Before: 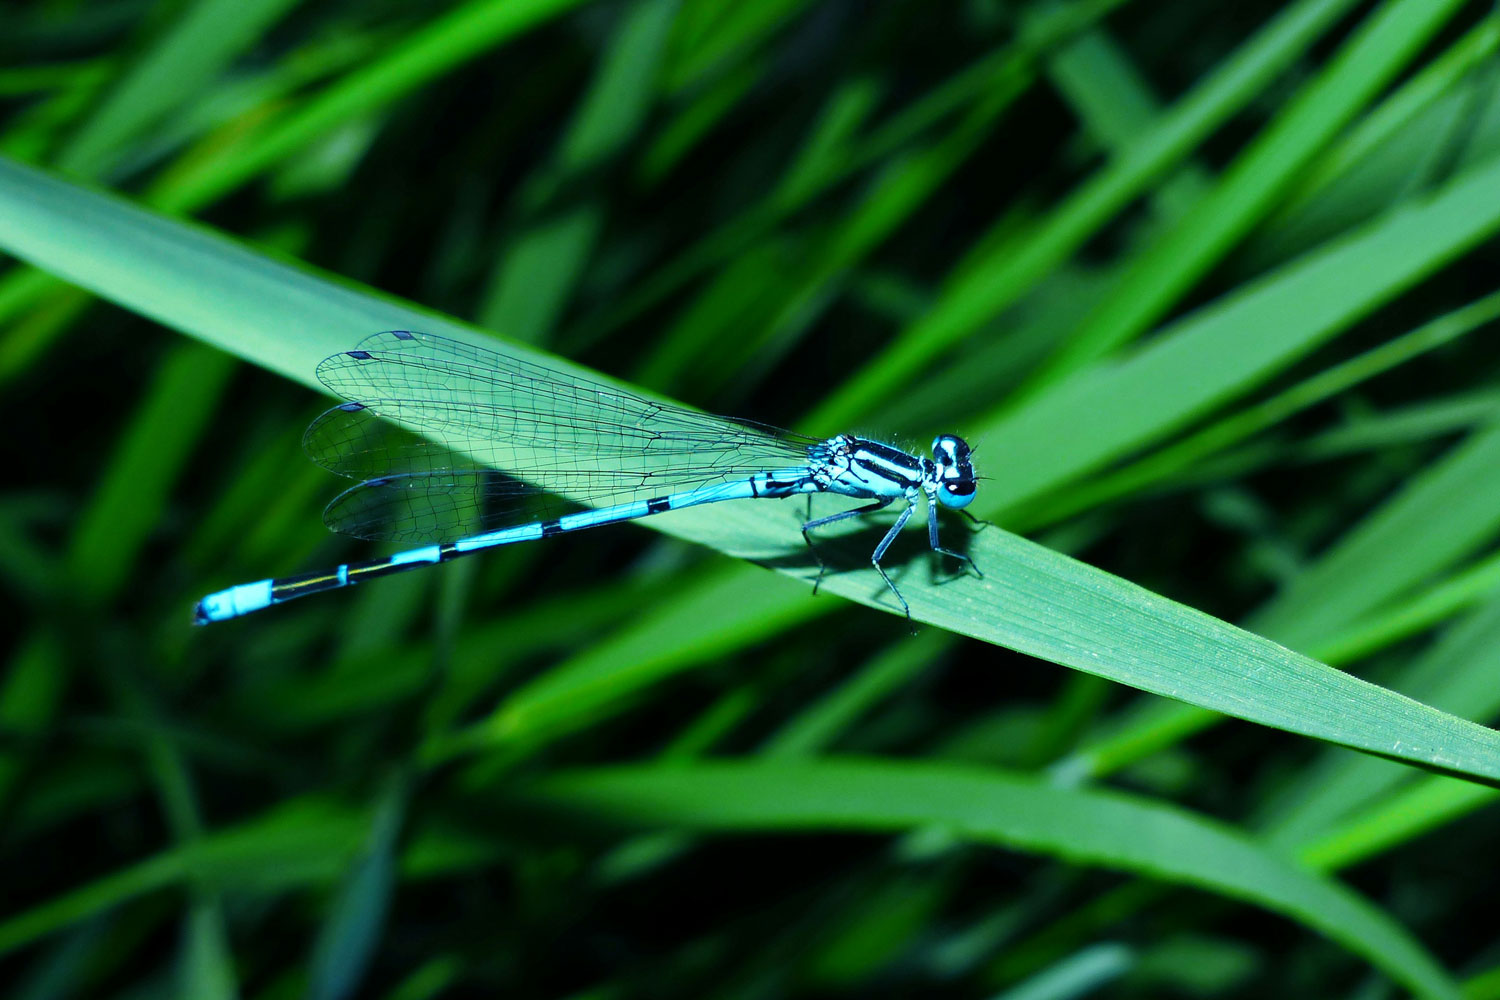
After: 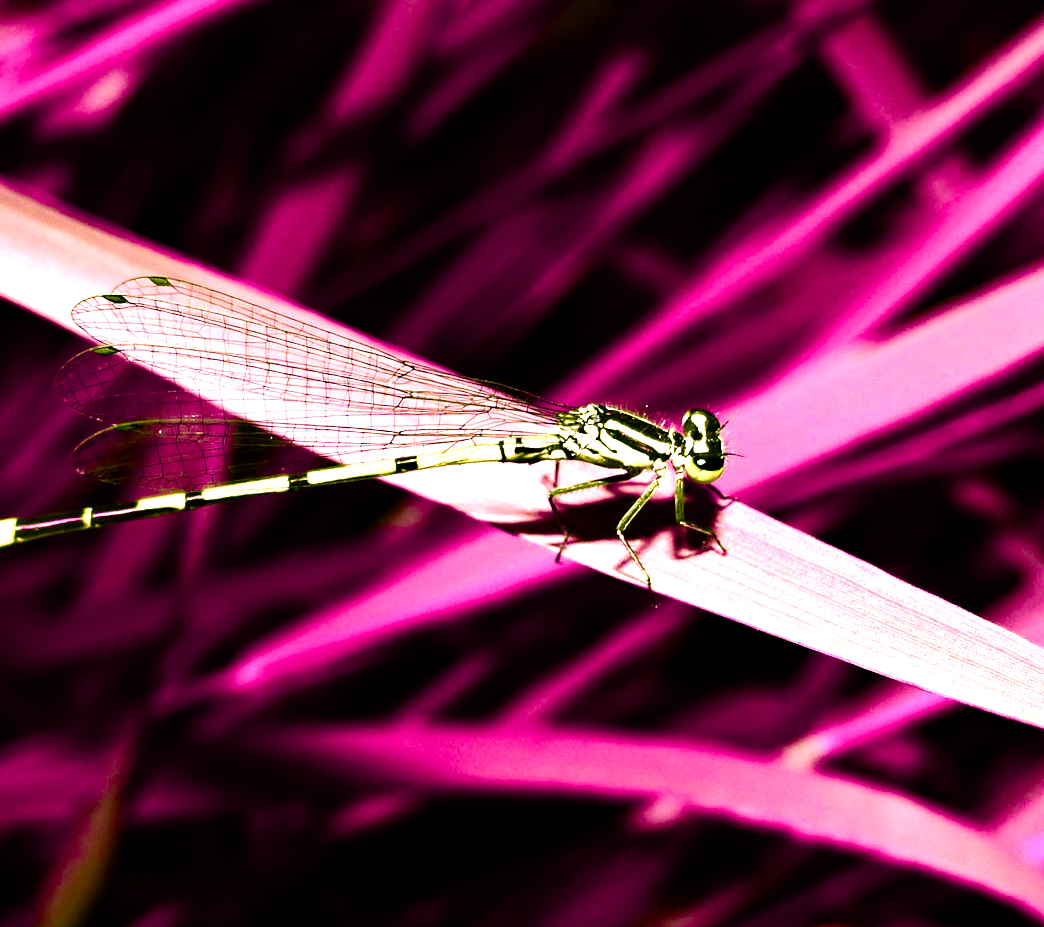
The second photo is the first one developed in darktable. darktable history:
exposure: black level correction 0, exposure 0.7 EV, compensate exposure bias true, compensate highlight preservation false
color balance rgb: perceptual saturation grading › global saturation 0.214%, perceptual saturation grading › mid-tones 6.116%, perceptual saturation grading › shadows 72.425%, hue shift -149.78°, contrast 35.135%, saturation formula JzAzBz (2021)
crop and rotate: angle -3.01°, left 14.257%, top 0.043%, right 10.76%, bottom 0.064%
haze removal: compatibility mode true, adaptive false
